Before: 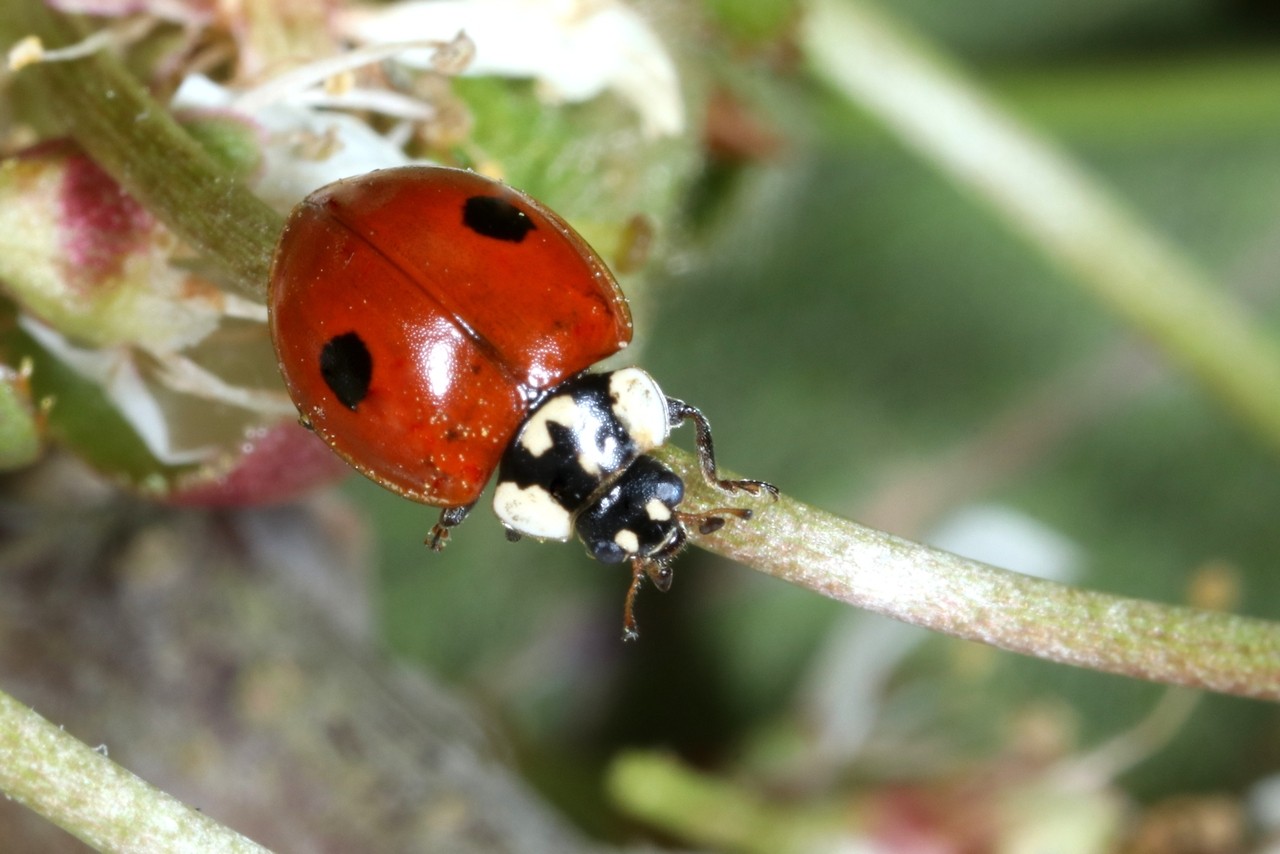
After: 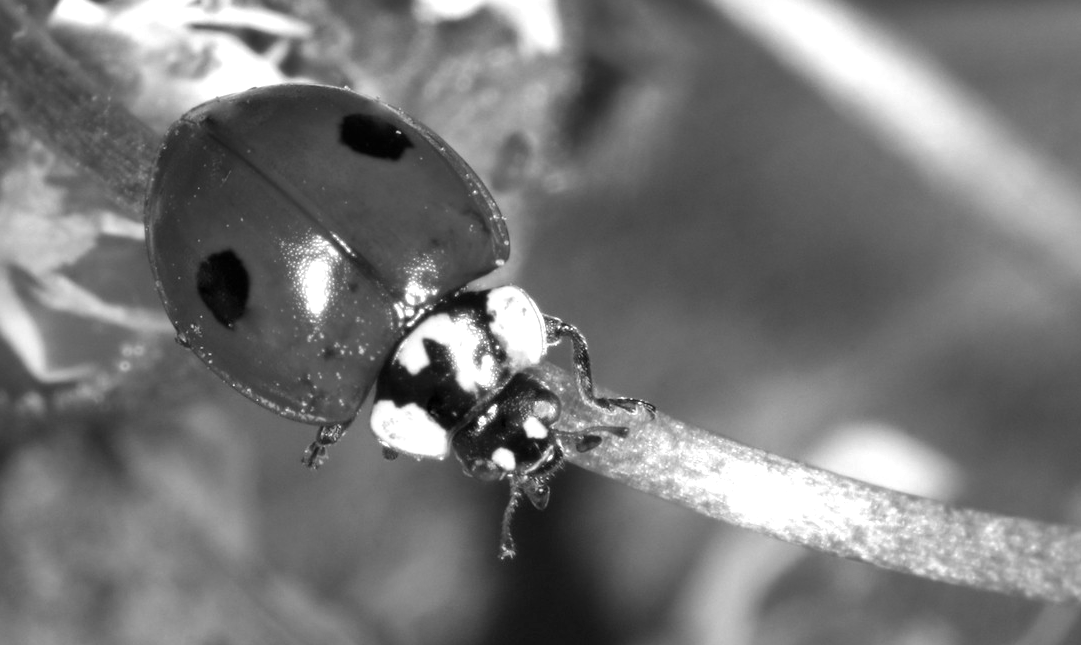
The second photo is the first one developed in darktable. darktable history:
crop and rotate: left 9.64%, top 9.602%, right 5.887%, bottom 14.805%
color calibration: output gray [0.22, 0.42, 0.37, 0], gray › normalize channels true, illuminant as shot in camera, x 0.443, y 0.413, temperature 2929.21 K, gamut compression 0.022
shadows and highlights: radius 124.57, shadows 98.46, white point adjustment -3.03, highlights -98.34, soften with gaussian
